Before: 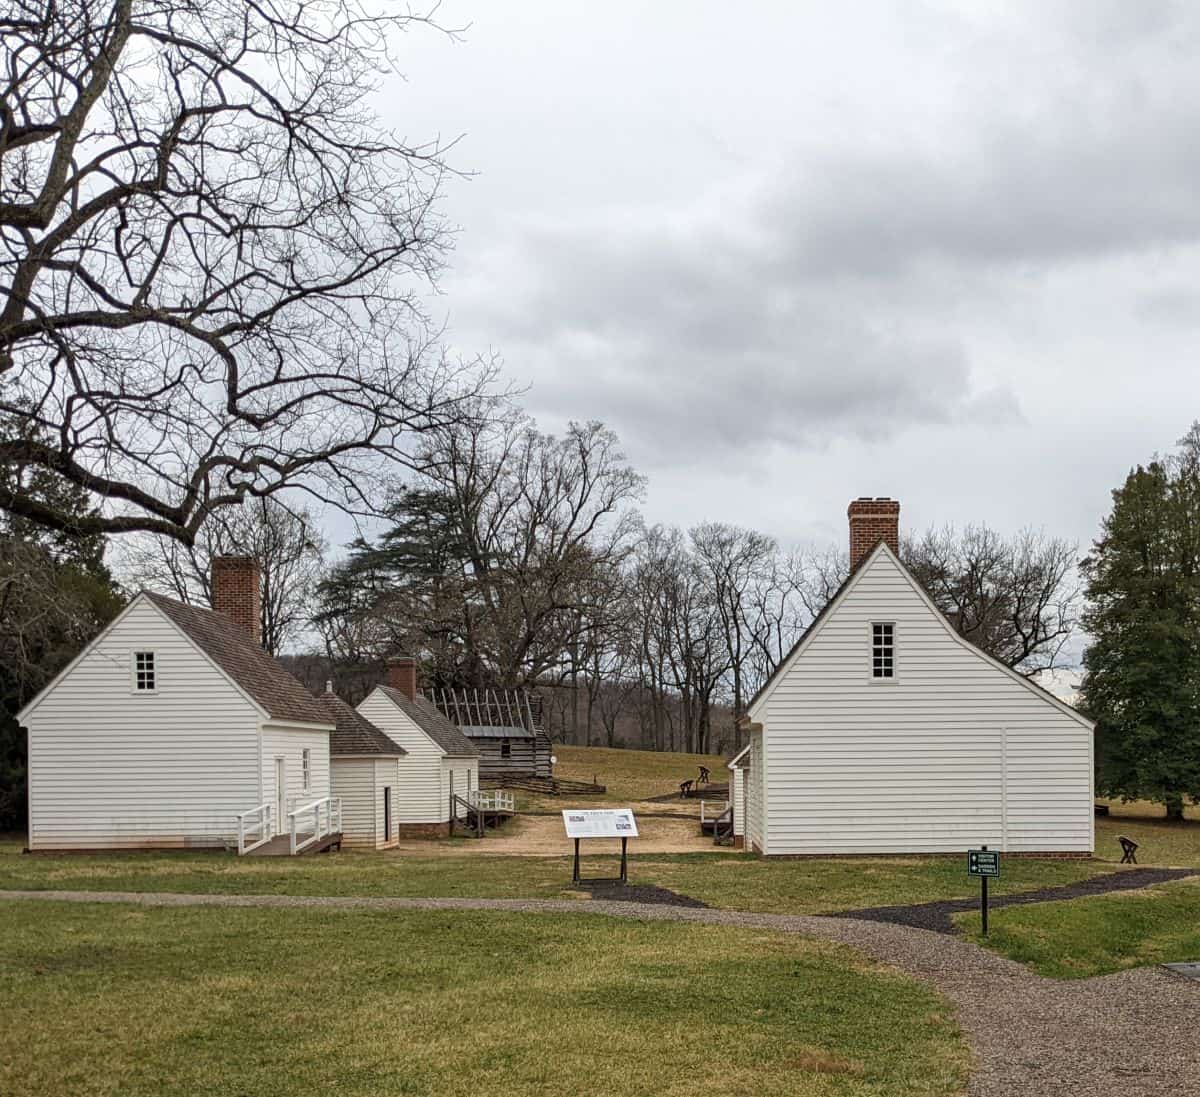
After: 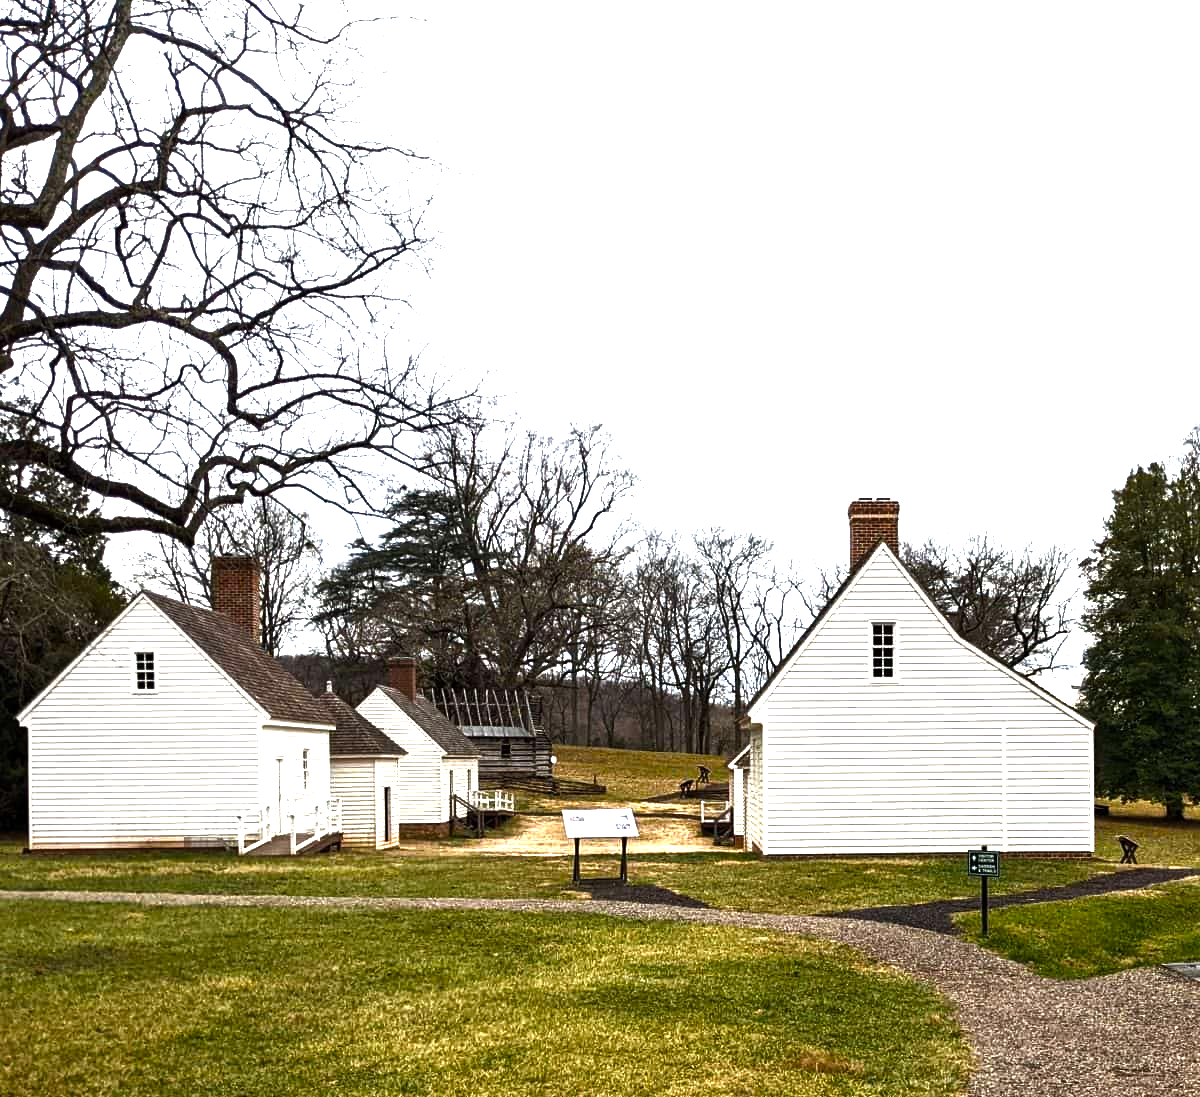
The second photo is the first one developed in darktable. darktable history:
color balance rgb: white fulcrum 0.075 EV, perceptual saturation grading › global saturation 0.469%, perceptual saturation grading › highlights -17.529%, perceptual saturation grading › mid-tones 32.632%, perceptual saturation grading › shadows 50.528%, perceptual brilliance grading › highlights 74.228%, perceptual brilliance grading › shadows -29.649%
